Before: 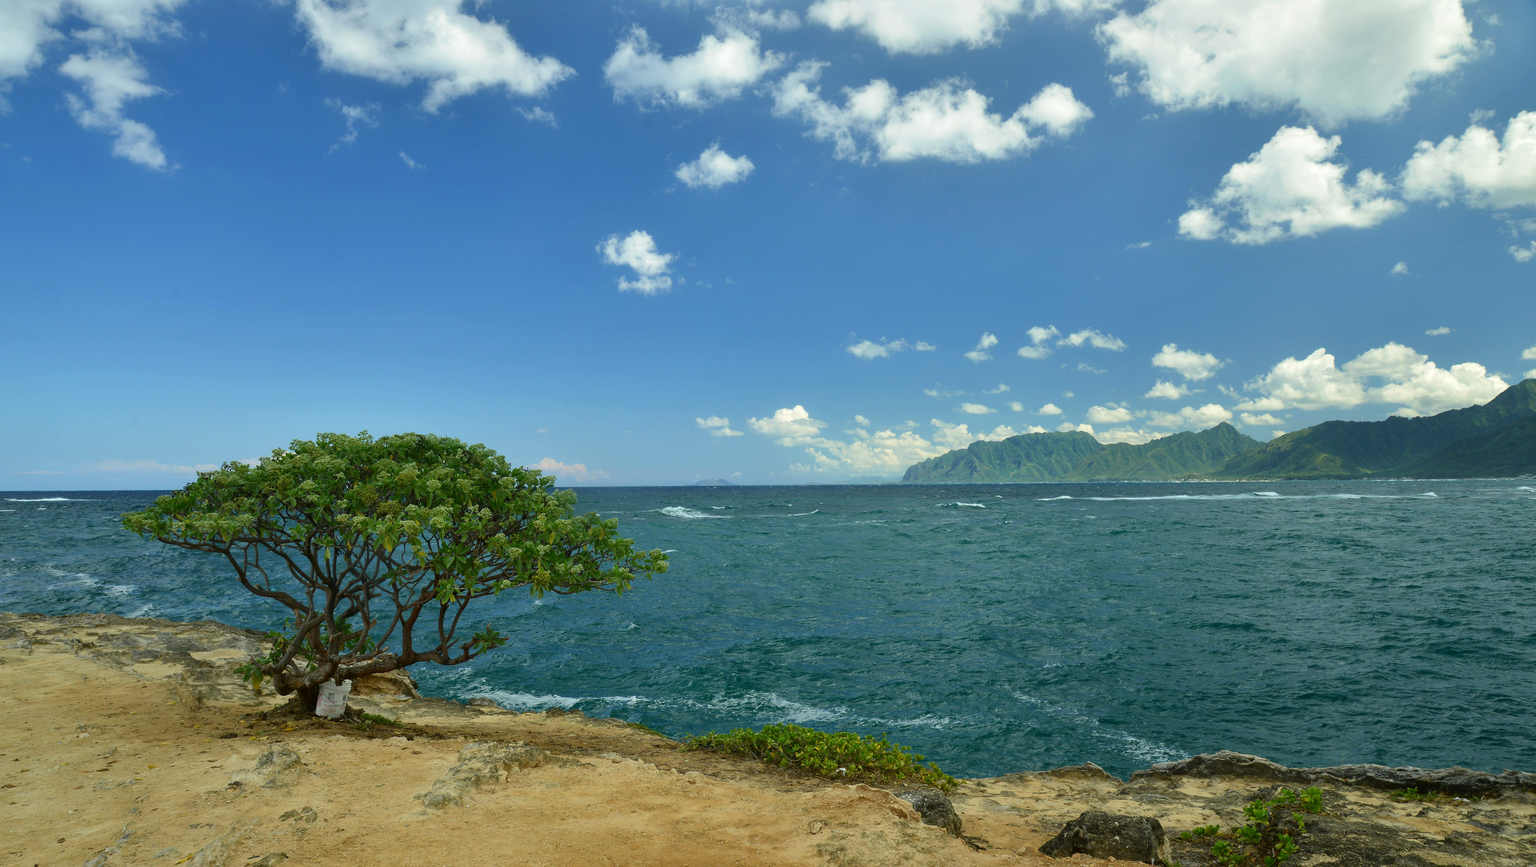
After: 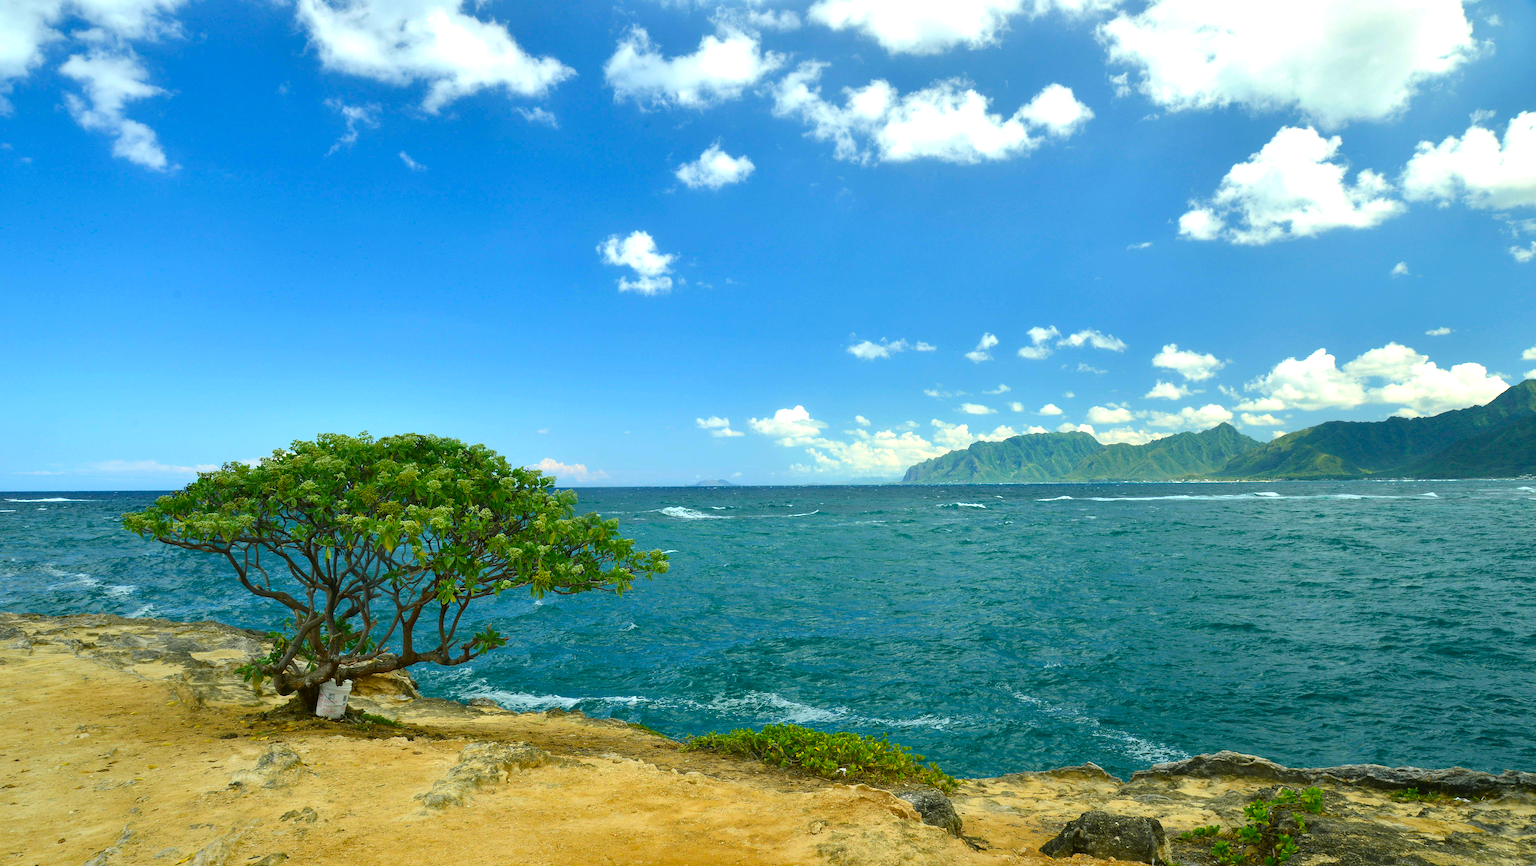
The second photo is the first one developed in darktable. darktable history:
exposure: exposure 0.607 EV, compensate highlight preservation false
color balance rgb: shadows lift › chroma 2.002%, shadows lift › hue 220.69°, perceptual saturation grading › global saturation 30.519%
